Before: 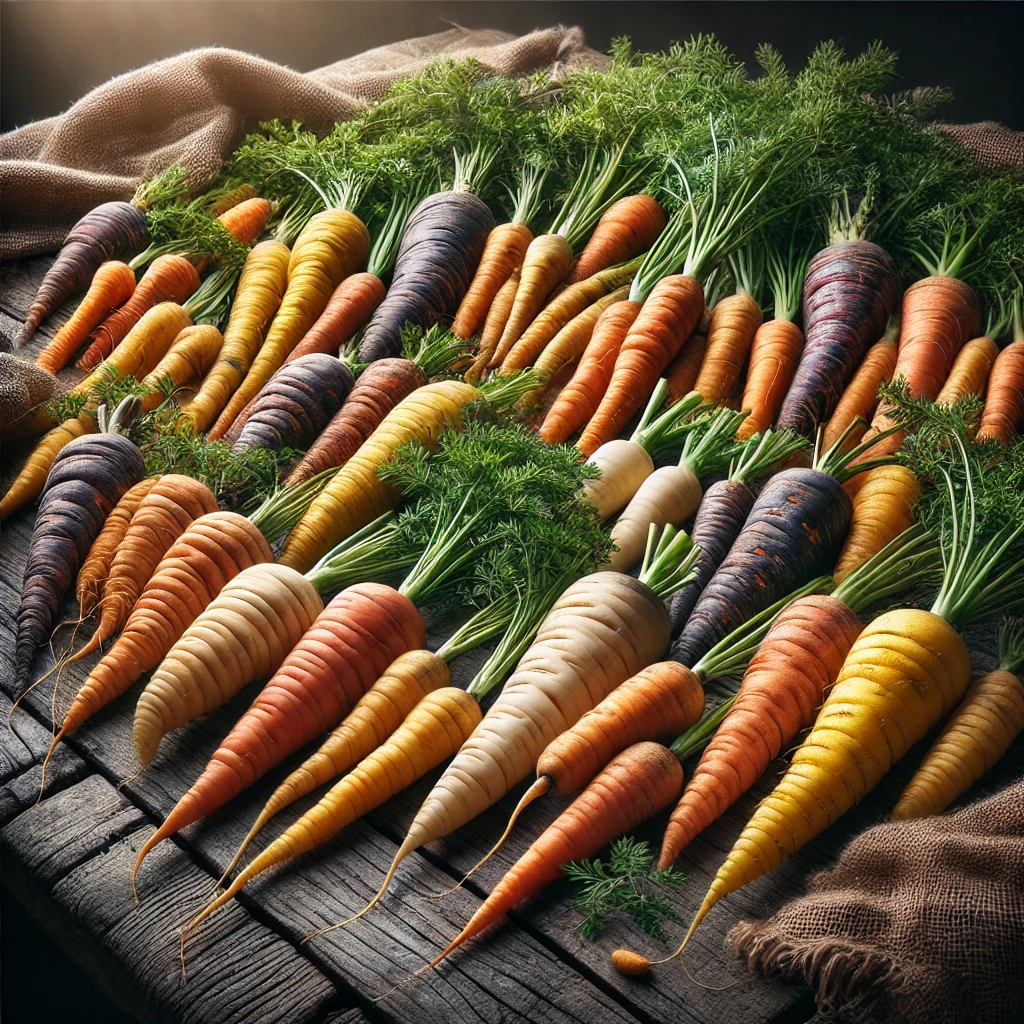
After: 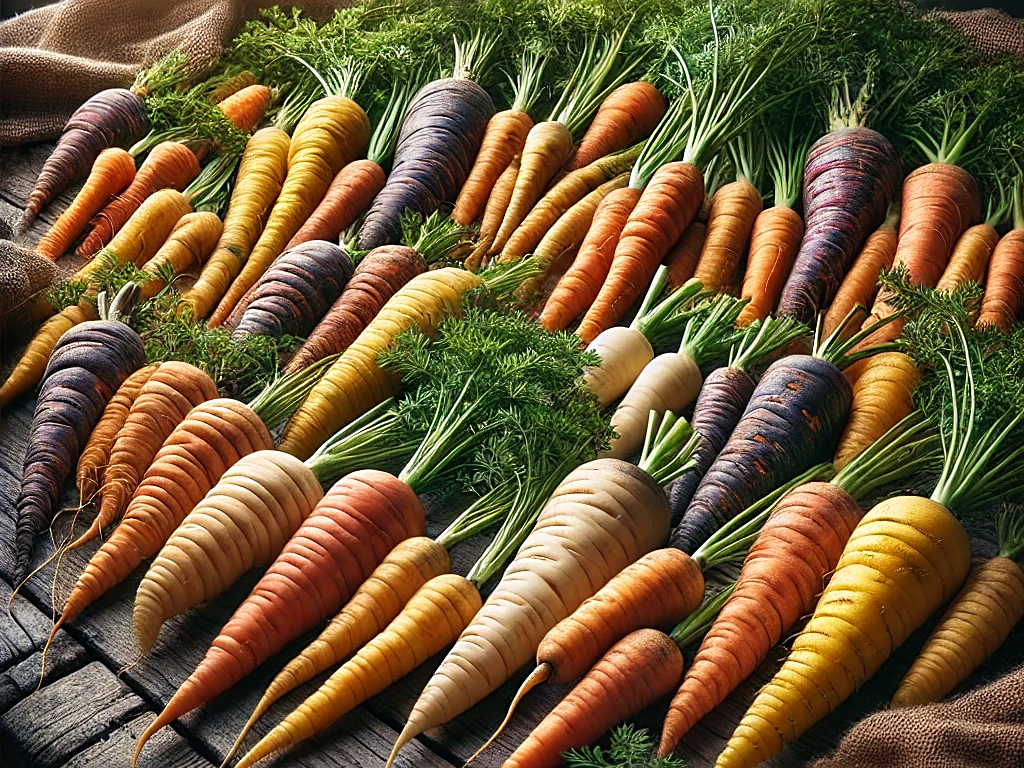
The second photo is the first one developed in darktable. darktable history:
velvia: on, module defaults
sharpen: on, module defaults
crop: top 11.038%, bottom 13.962%
rotate and perspective: crop left 0, crop top 0
